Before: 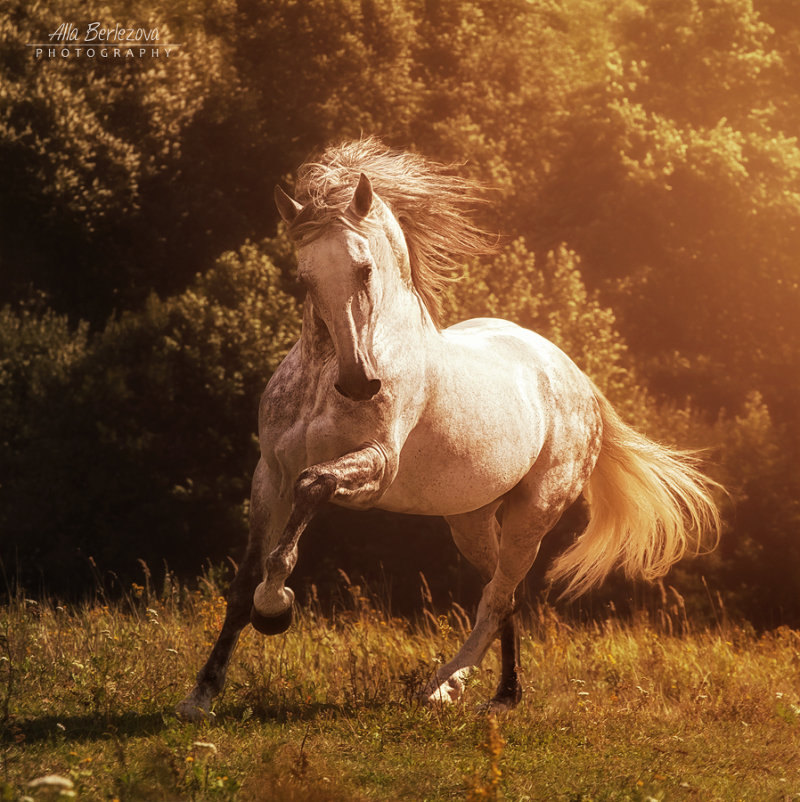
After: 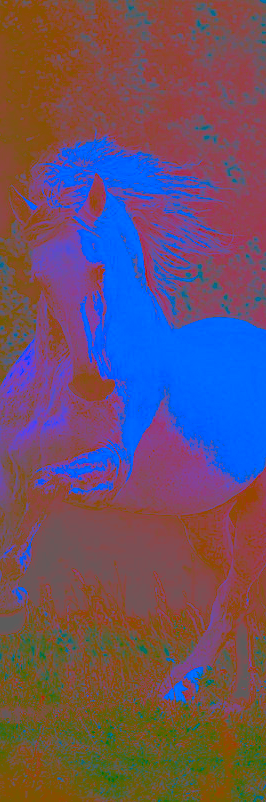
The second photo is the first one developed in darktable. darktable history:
crop: left 33.36%, right 33.36%
exposure: black level correction 0.011, compensate highlight preservation false
color calibration: output R [0.948, 0.091, -0.04, 0], output G [-0.3, 1.384, -0.085, 0], output B [-0.108, 0.061, 1.08, 0], illuminant as shot in camera, x 0.484, y 0.43, temperature 2405.29 K
color balance rgb: perceptual saturation grading › global saturation 25%, global vibrance 10%
contrast brightness saturation: contrast -0.99, brightness -0.17, saturation 0.75
